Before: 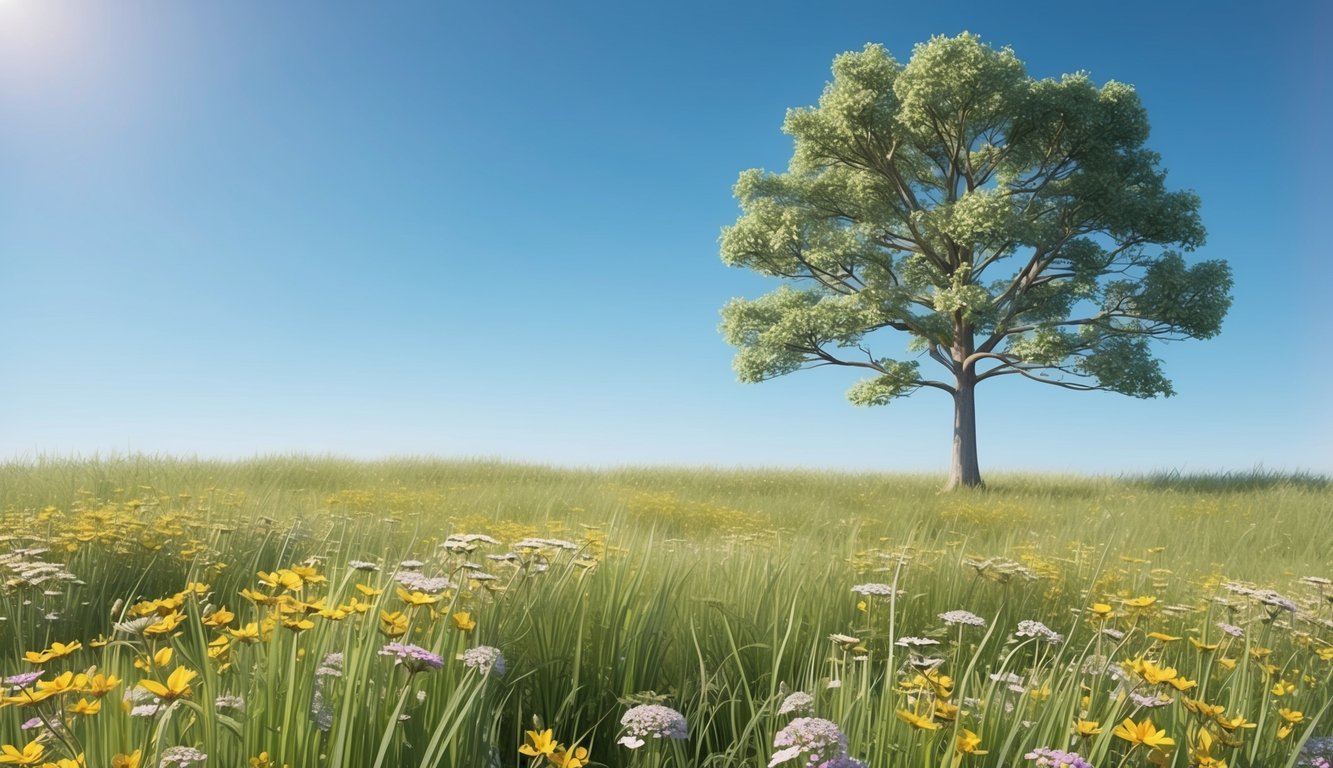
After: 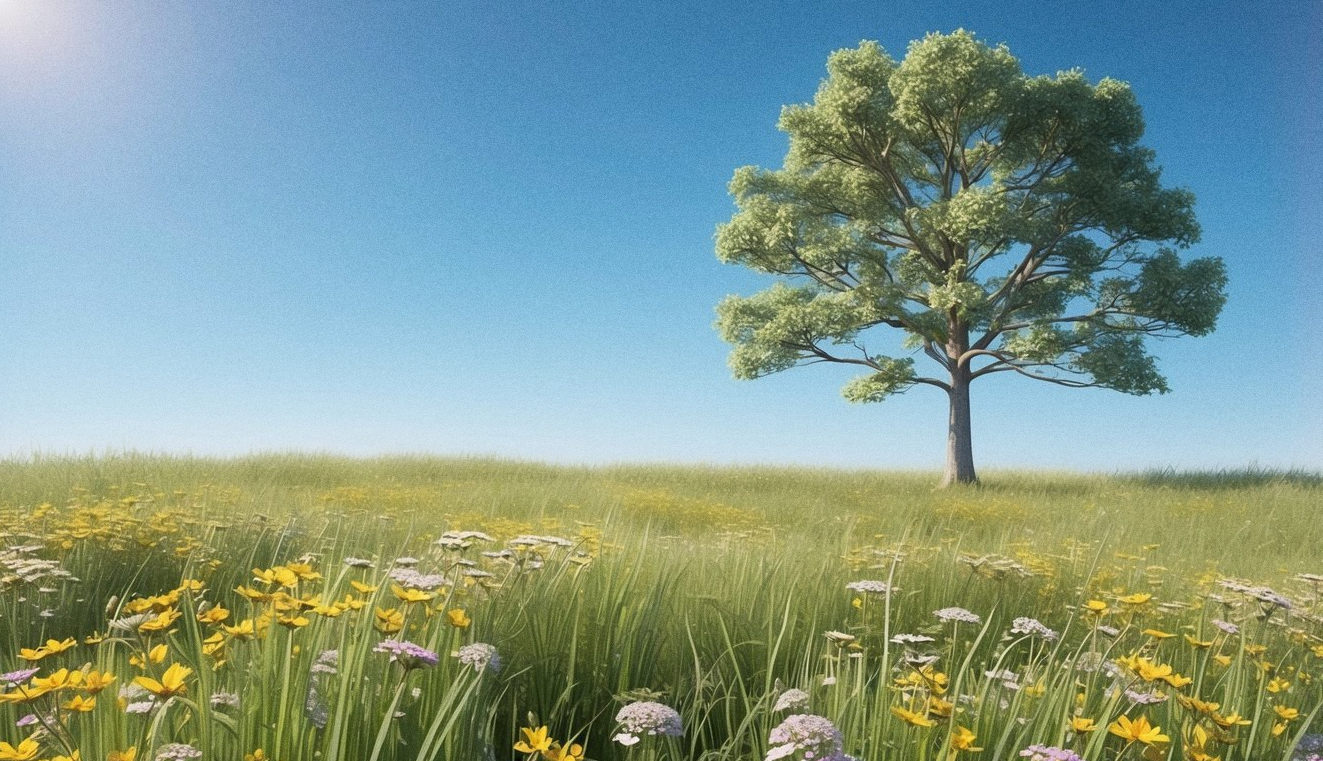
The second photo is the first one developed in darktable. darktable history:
grain: on, module defaults
crop: left 0.434%, top 0.485%, right 0.244%, bottom 0.386%
